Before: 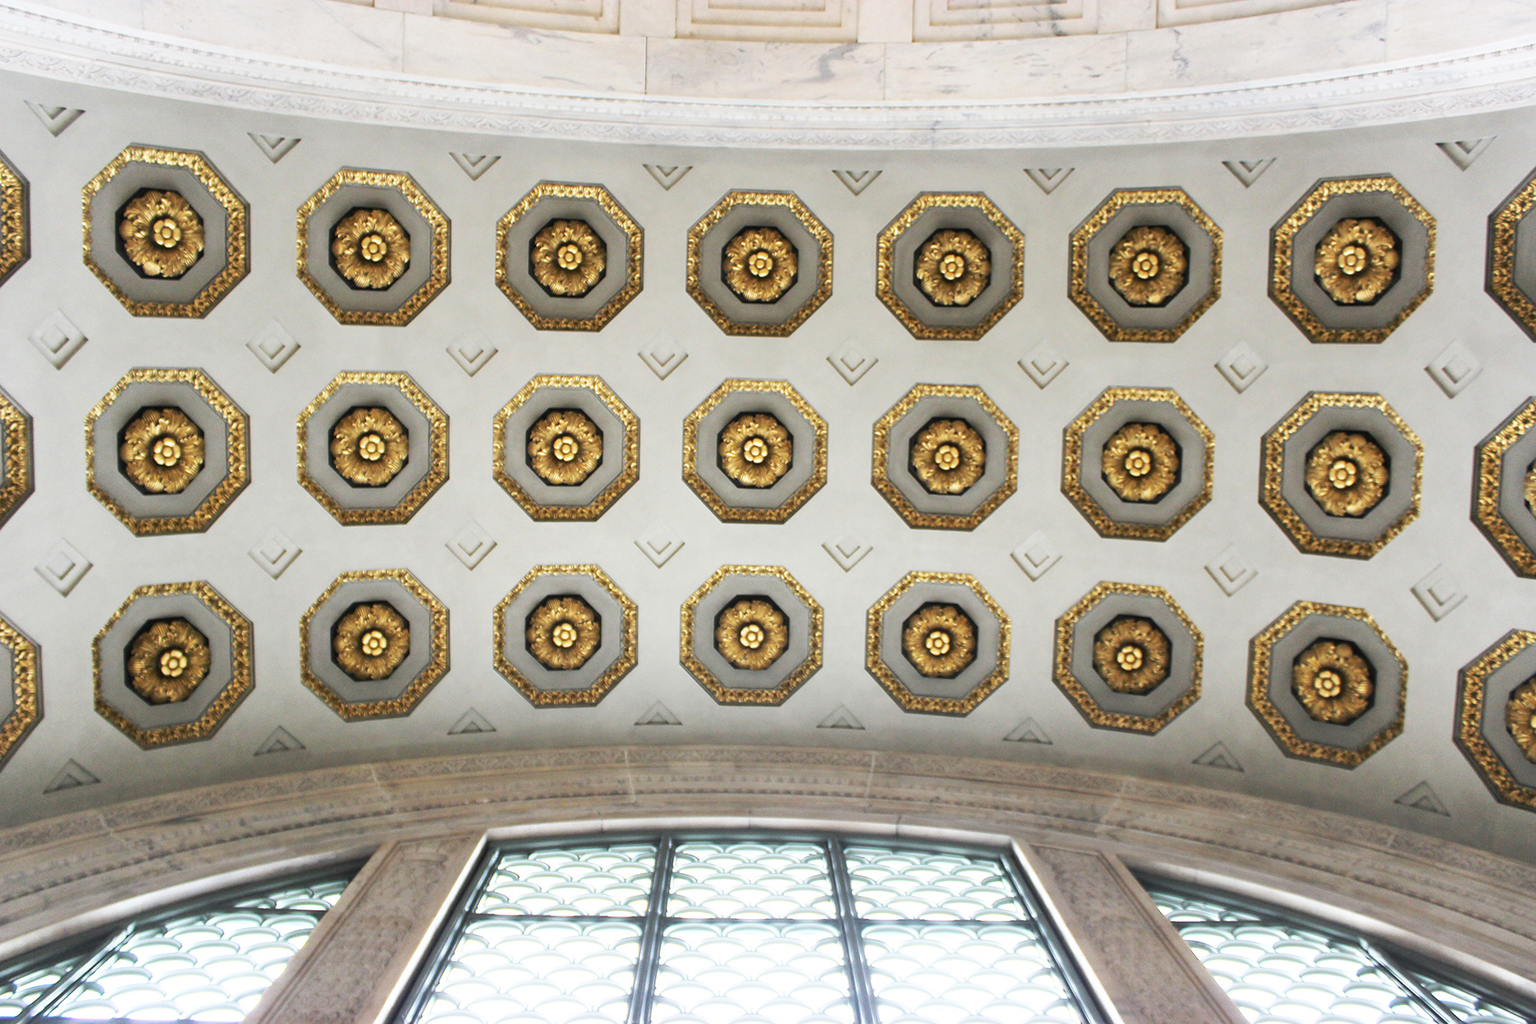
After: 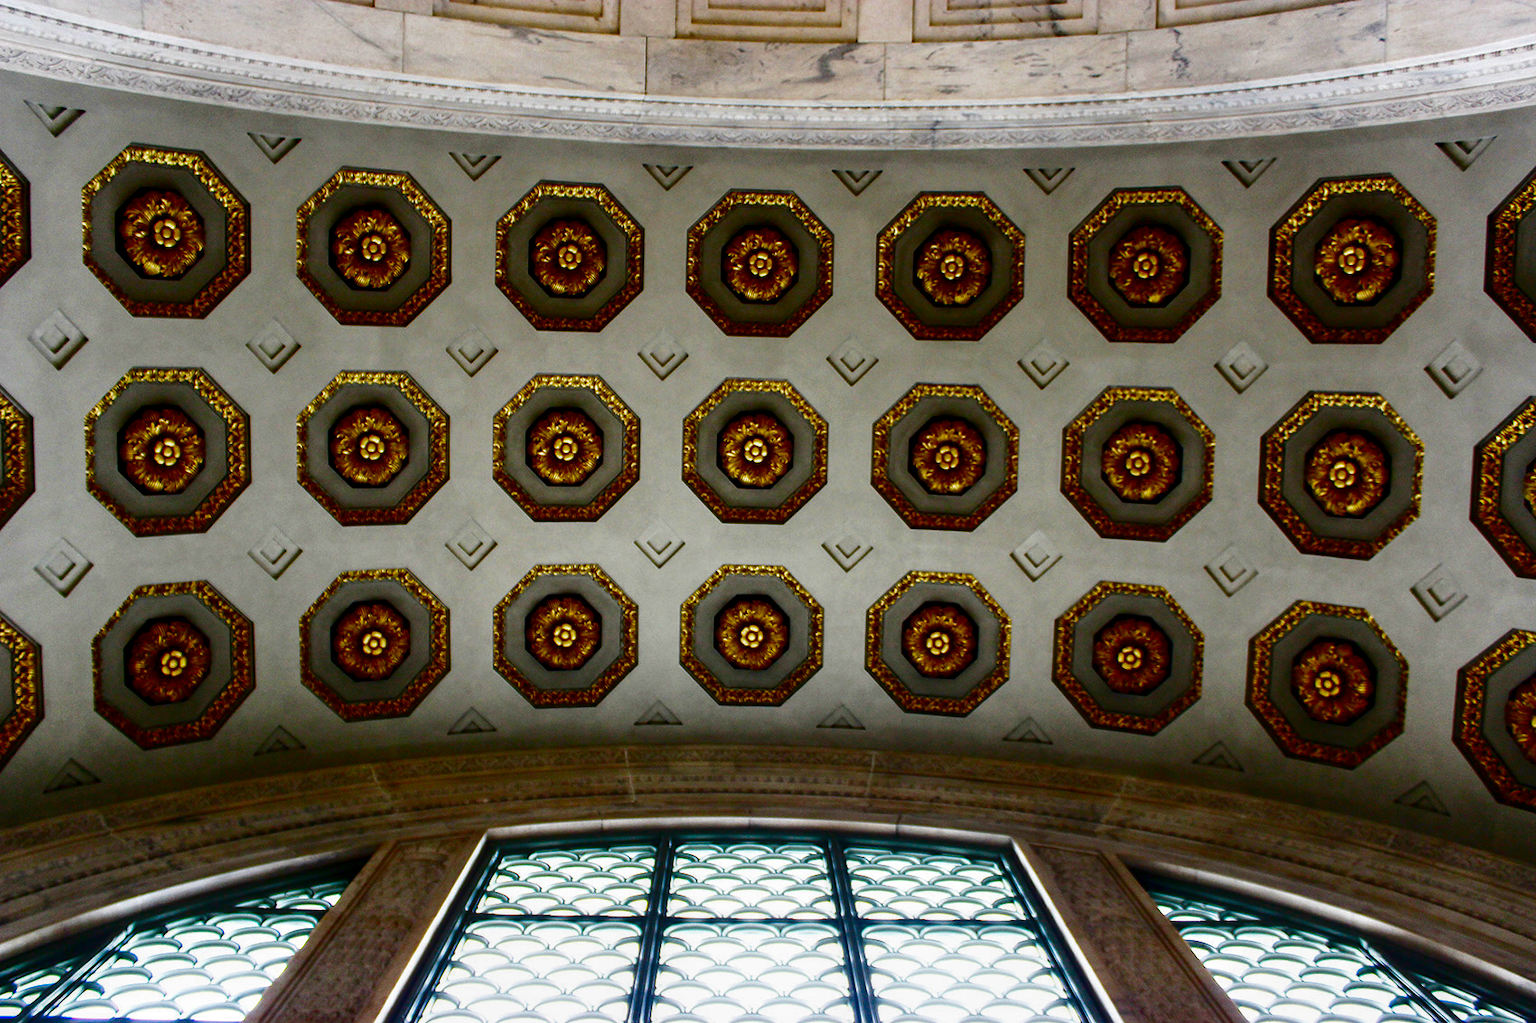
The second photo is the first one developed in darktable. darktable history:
local contrast: on, module defaults
contrast brightness saturation: brightness -0.981, saturation 0.99
